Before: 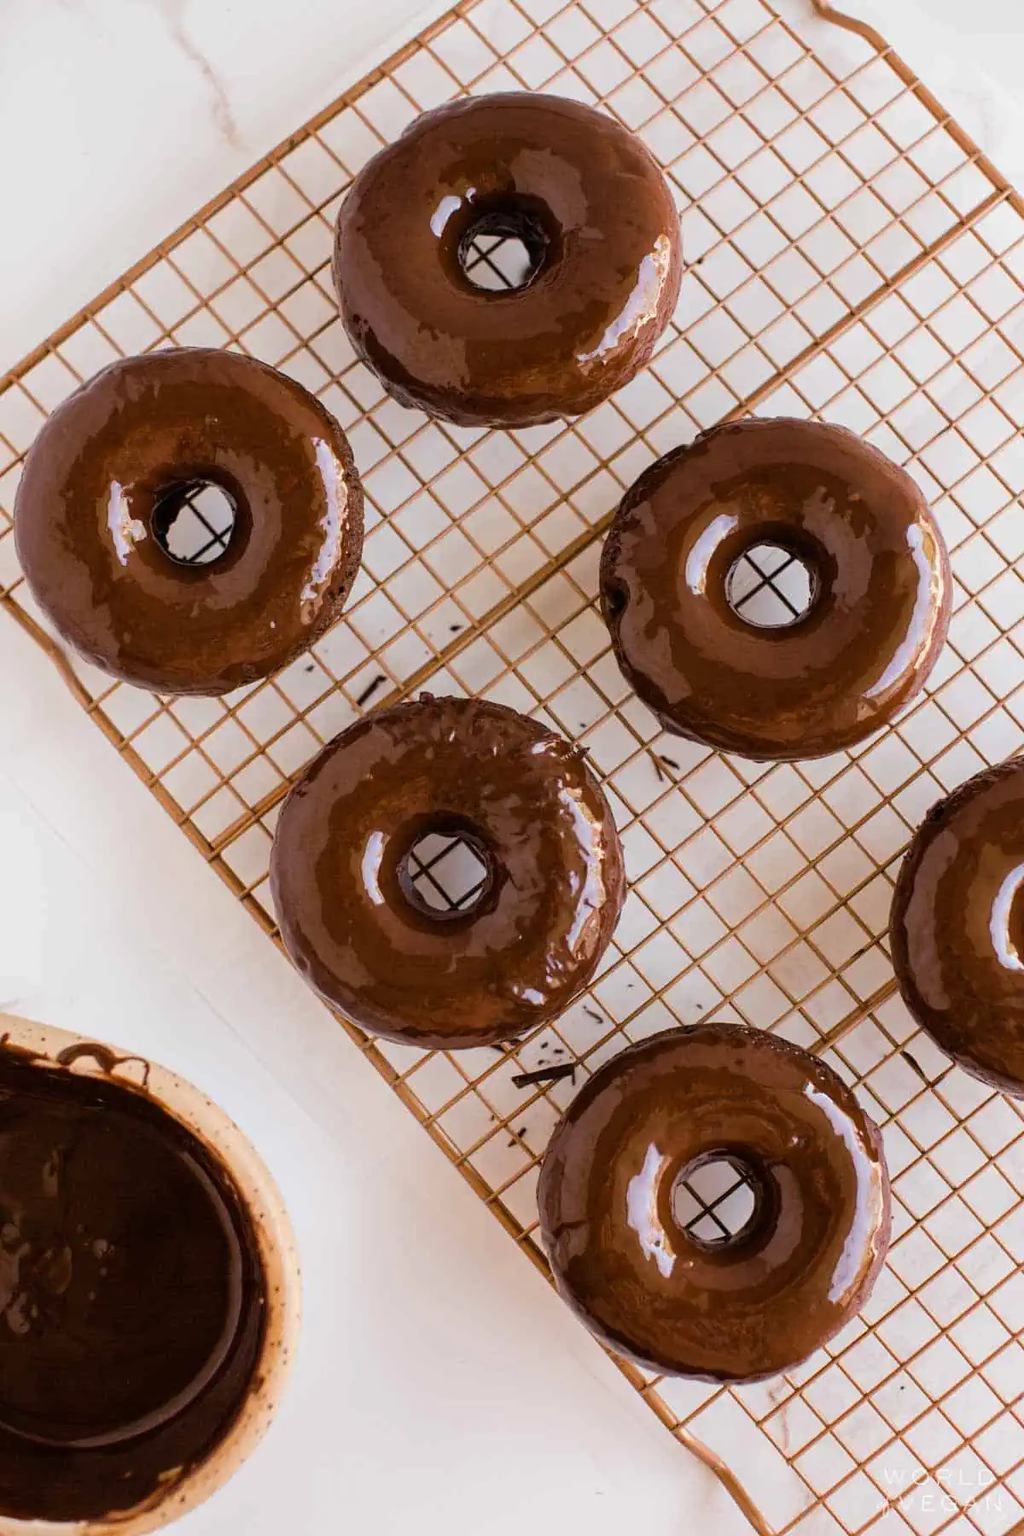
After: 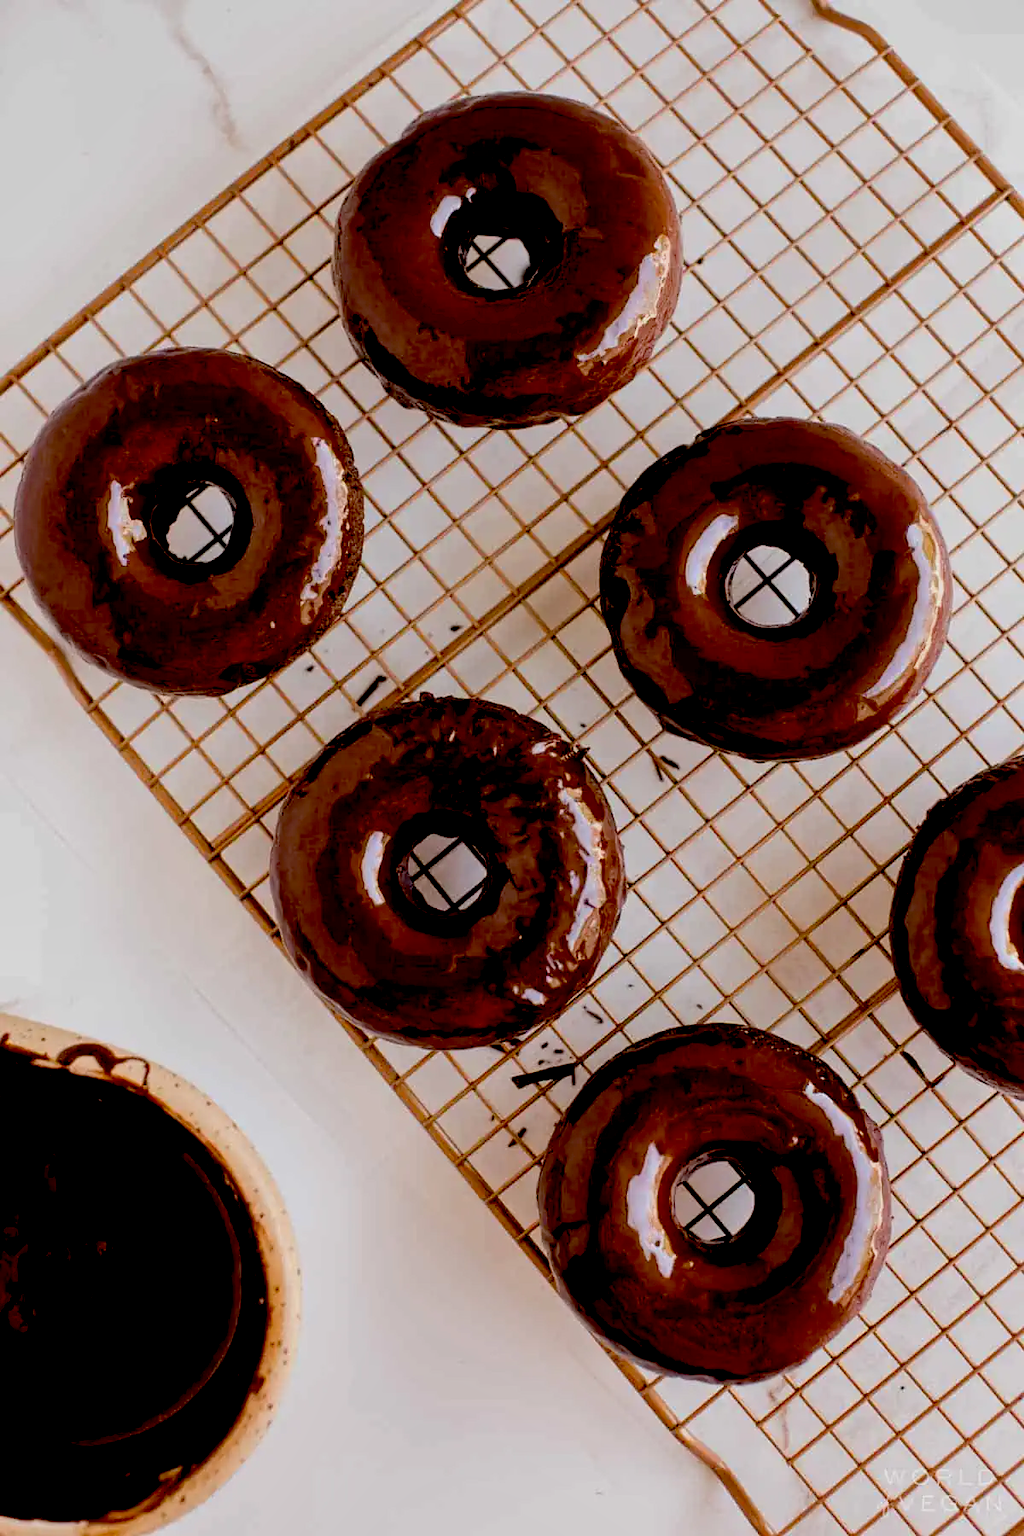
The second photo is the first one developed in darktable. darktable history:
shadows and highlights: shadows 29.71, highlights -30.42, low approximation 0.01, soften with gaussian
exposure: black level correction 0.045, exposure -0.232 EV, compensate exposure bias true, compensate highlight preservation false
